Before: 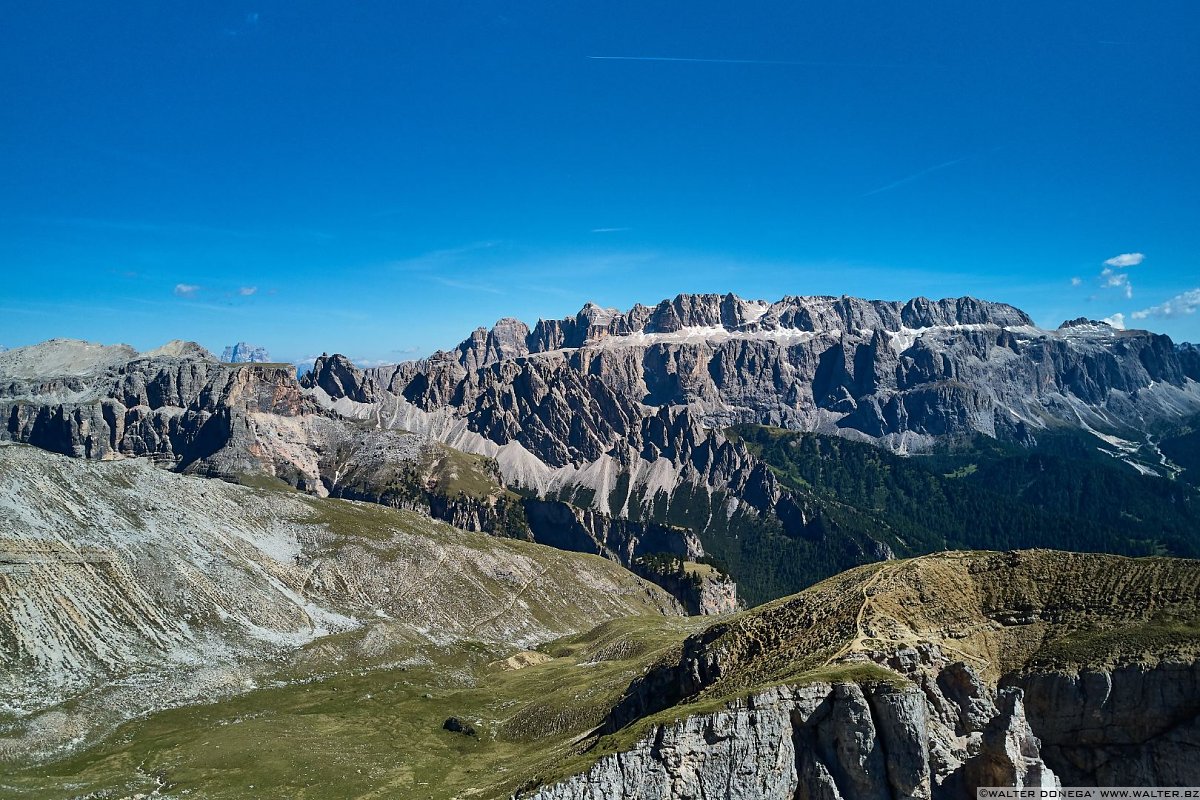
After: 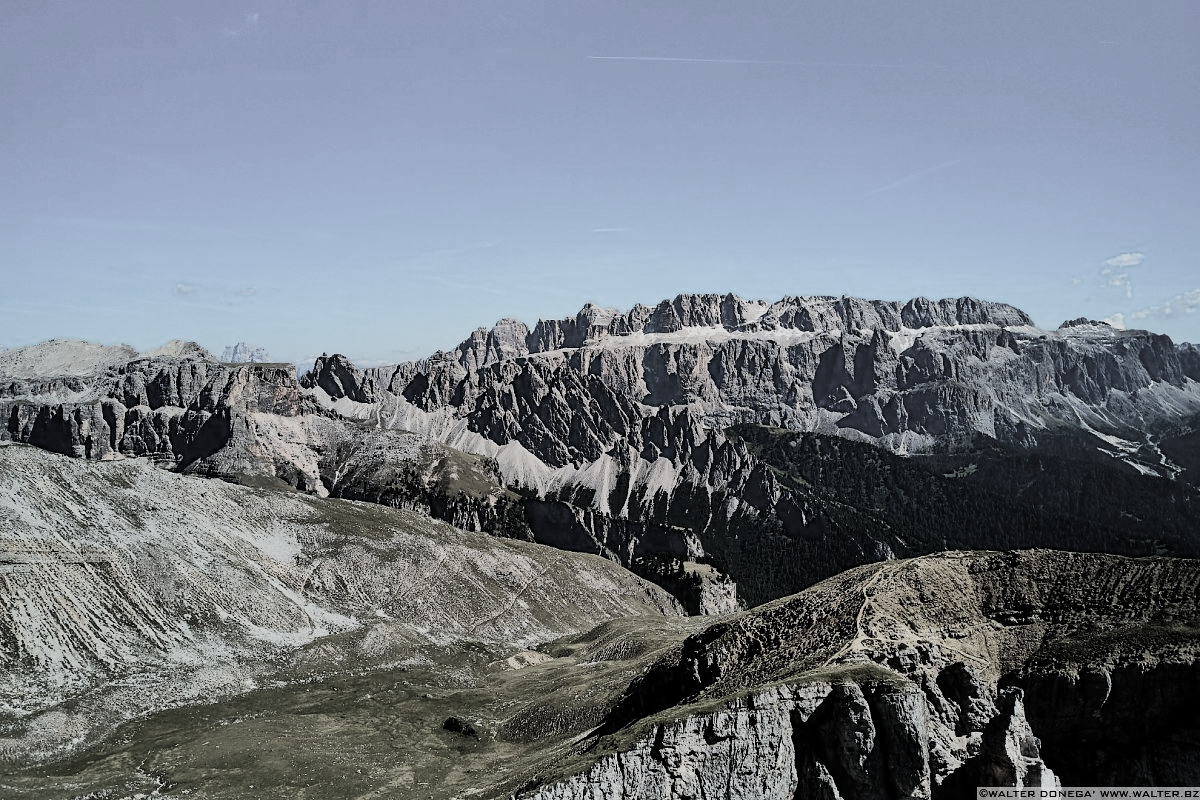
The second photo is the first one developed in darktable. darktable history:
filmic rgb: black relative exposure -5.13 EV, white relative exposure 3.96 EV, hardness 2.88, contrast 1.385, highlights saturation mix -29.82%, color science v5 (2021), iterations of high-quality reconstruction 0, contrast in shadows safe, contrast in highlights safe
